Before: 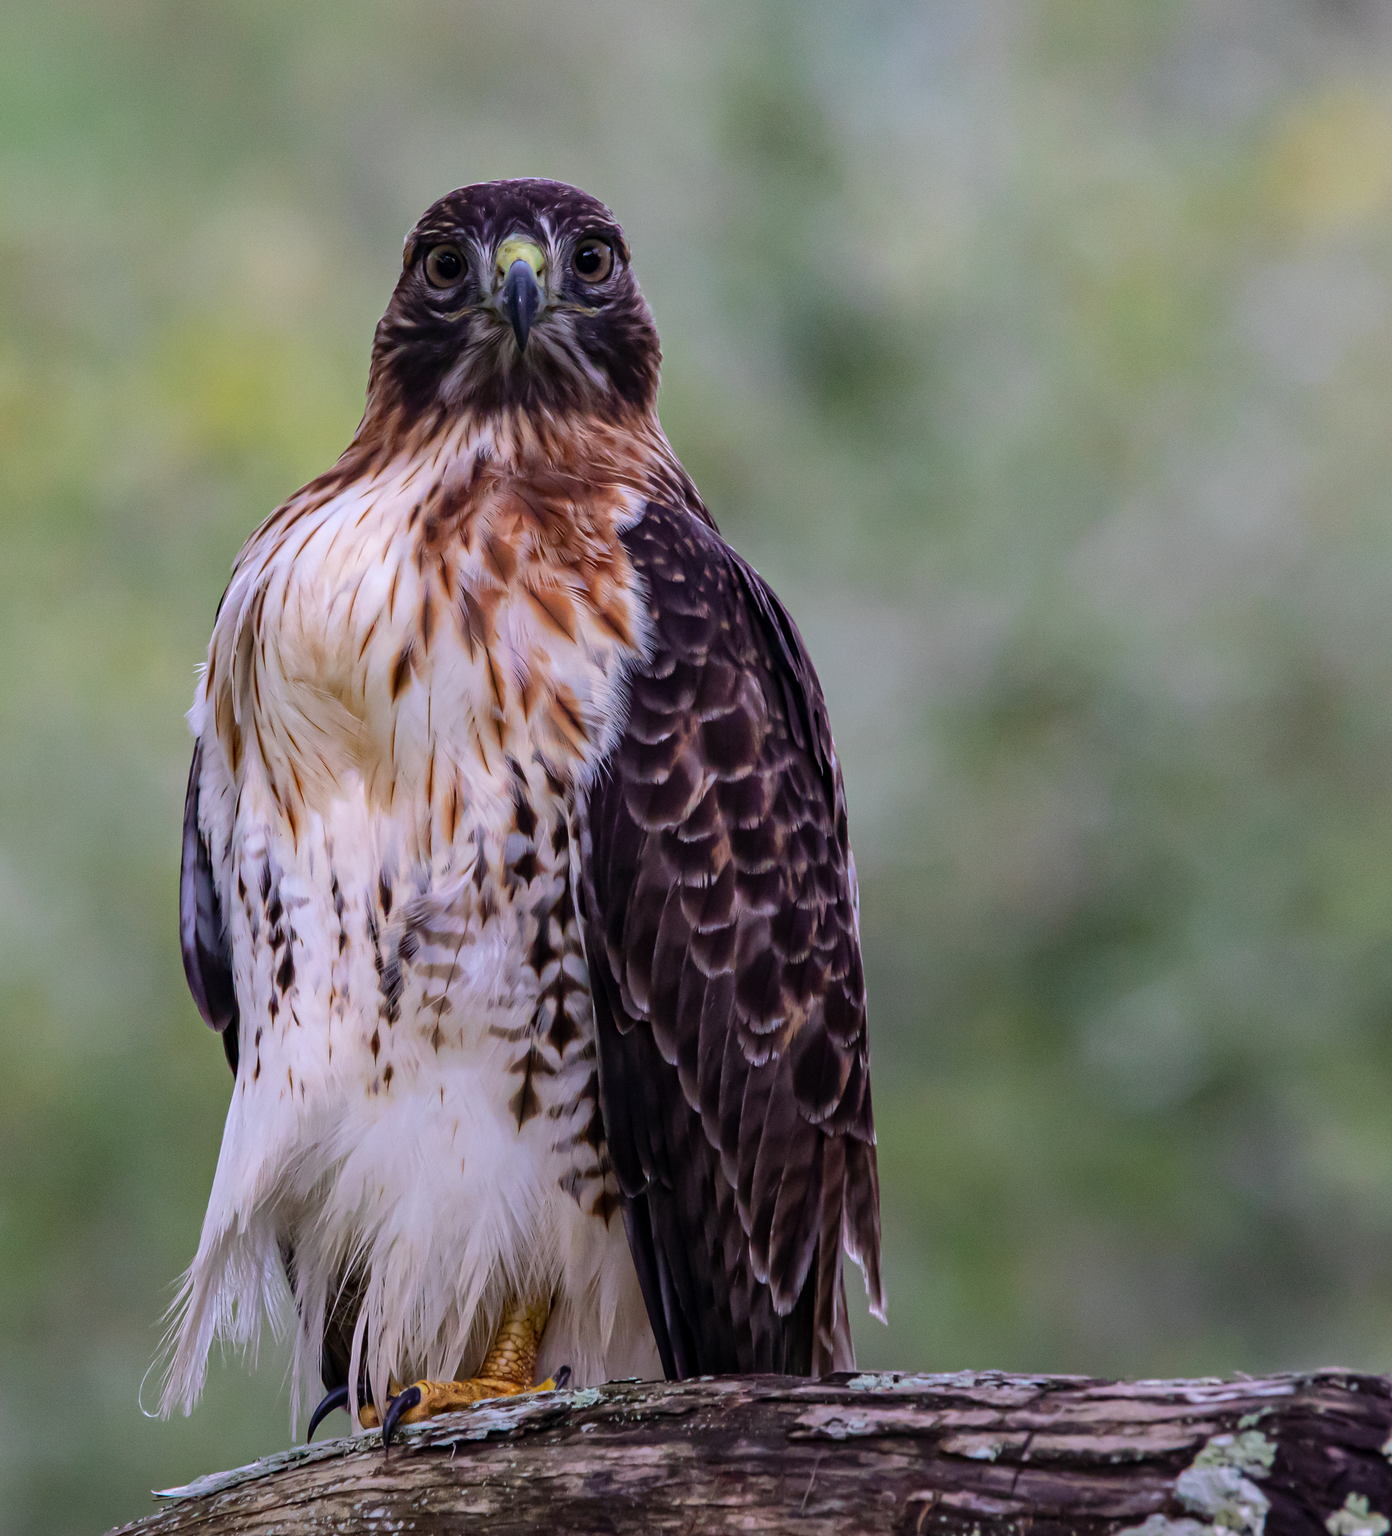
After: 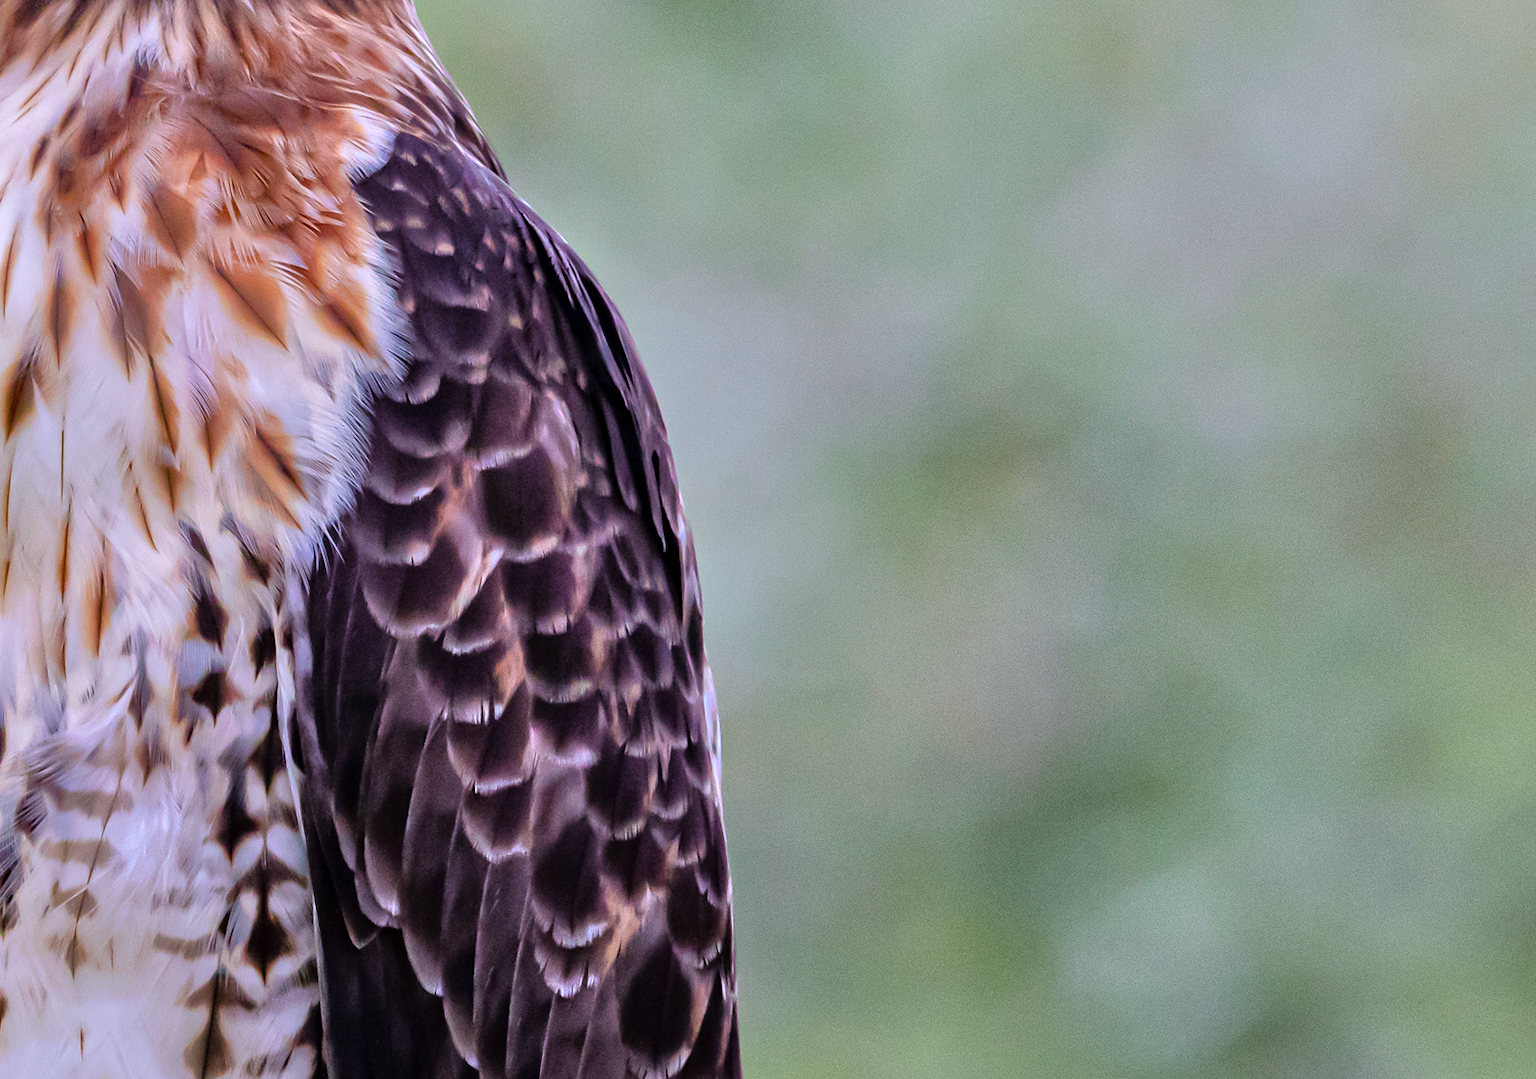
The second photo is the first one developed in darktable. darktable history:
tone equalizer: -7 EV 0.15 EV, -6 EV 0.6 EV, -5 EV 1.15 EV, -4 EV 1.33 EV, -3 EV 1.15 EV, -2 EV 0.6 EV, -1 EV 0.15 EV, mask exposure compensation -0.5 EV
crop and rotate: left 27.938%, top 27.046%, bottom 27.046%
white balance: red 0.974, blue 1.044
exposure: compensate highlight preservation false
